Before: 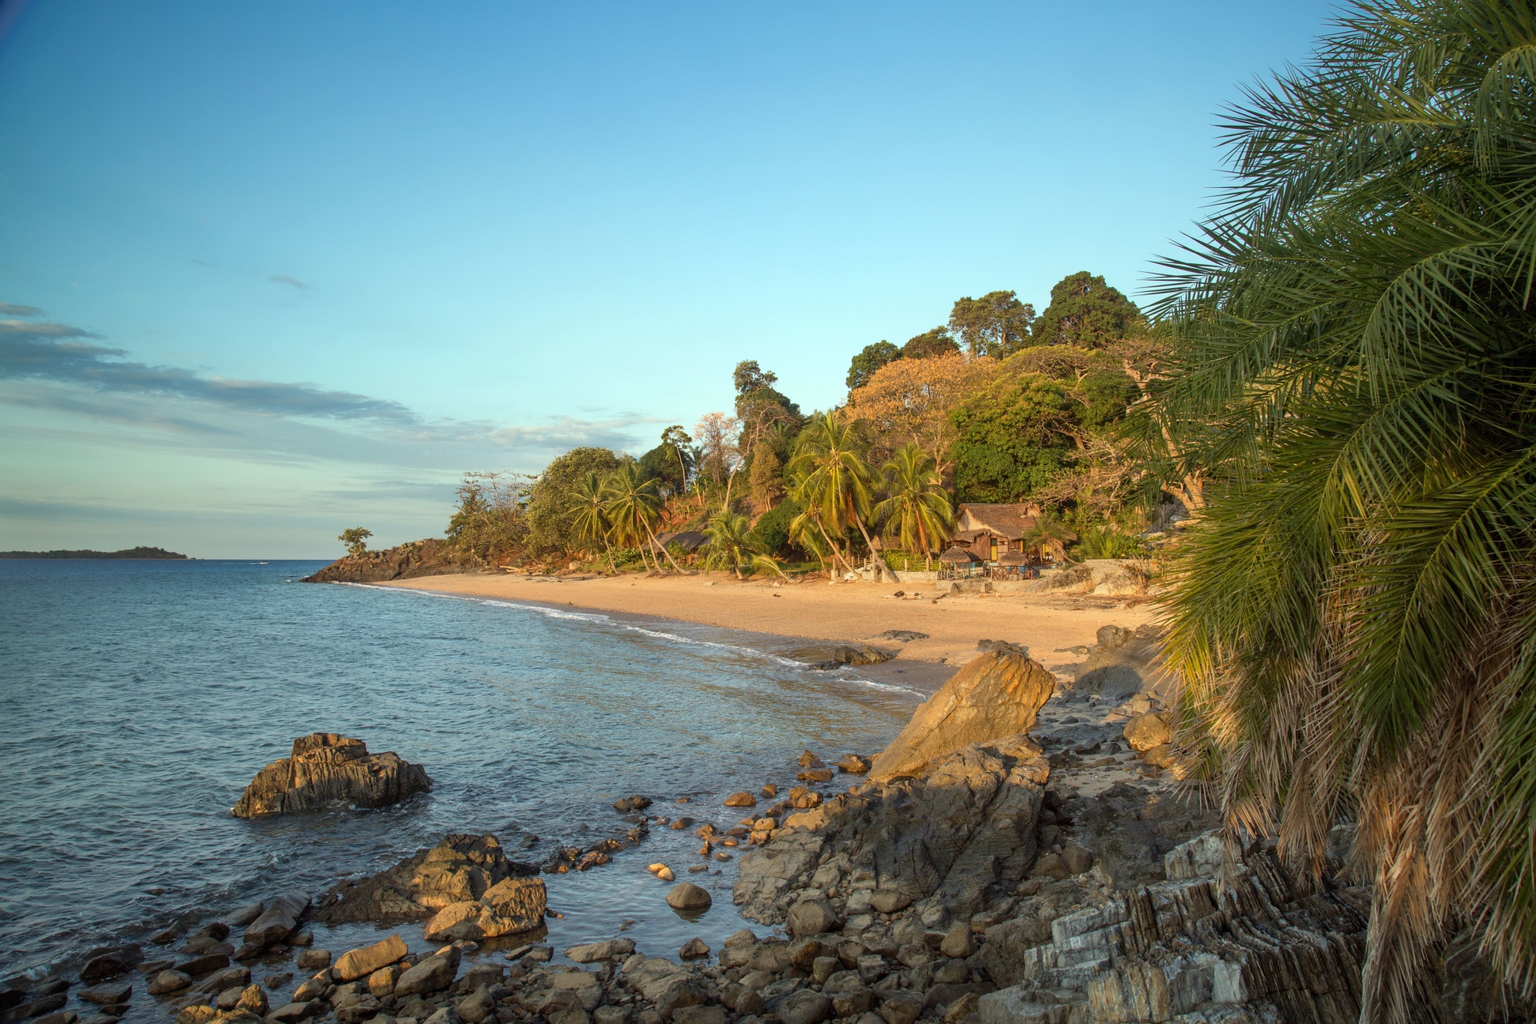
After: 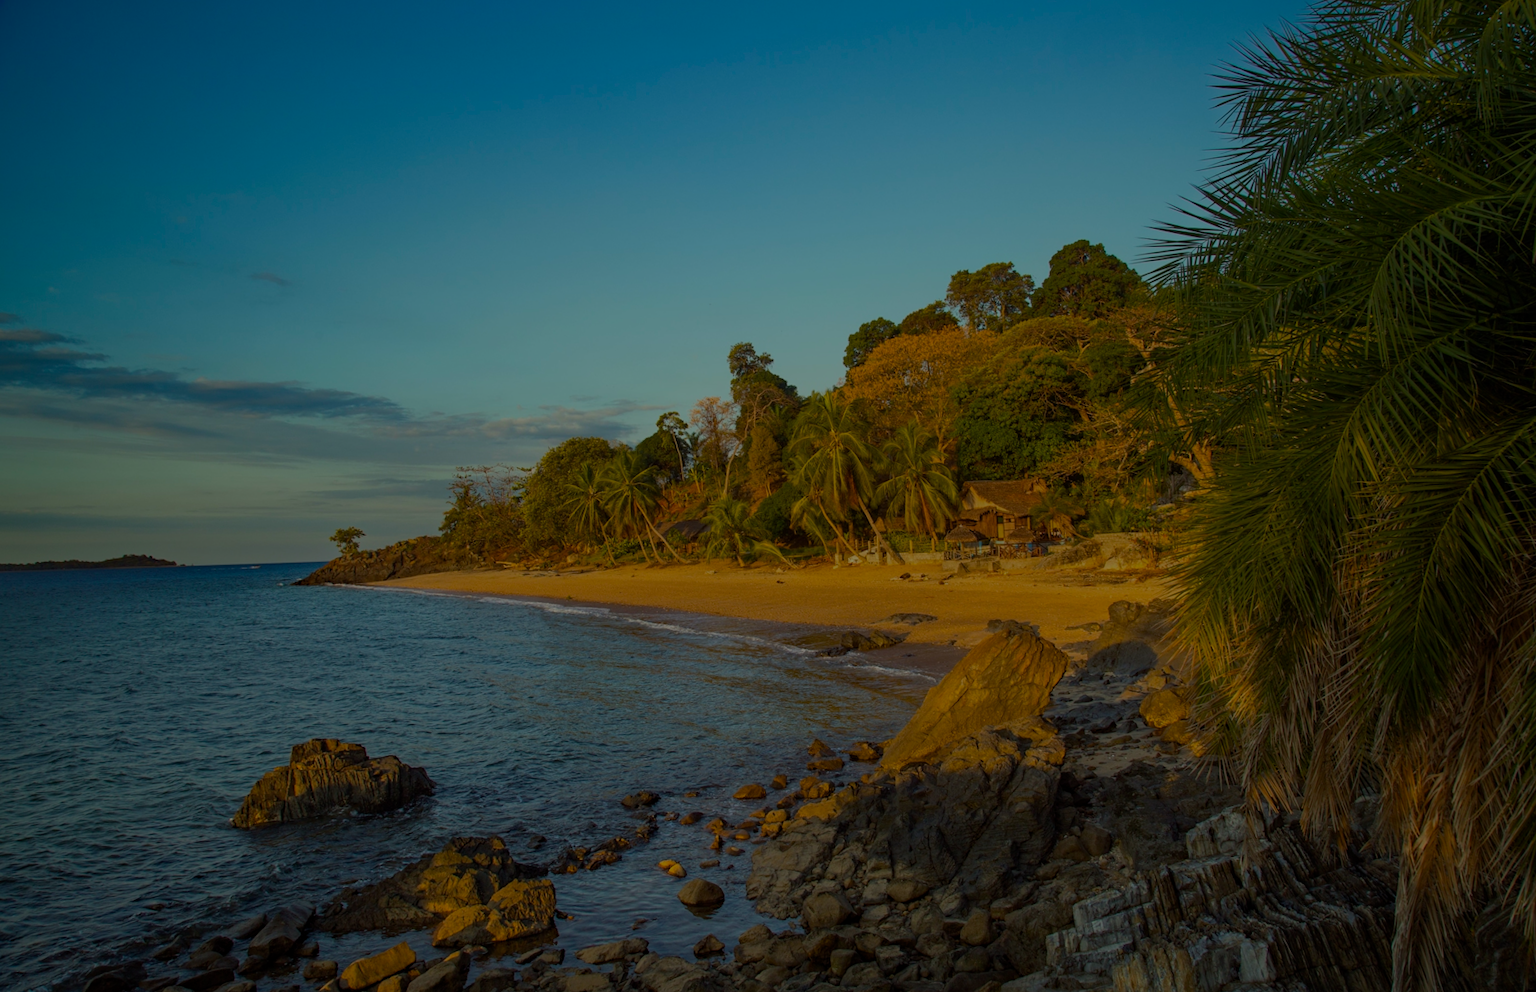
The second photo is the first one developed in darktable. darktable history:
haze removal: strength 0.29, distance 0.25, compatibility mode true, adaptive false
color balance rgb: perceptual saturation grading › global saturation 40%, global vibrance 15%
rotate and perspective: rotation -2°, crop left 0.022, crop right 0.978, crop top 0.049, crop bottom 0.951
exposure: exposure -2.002 EV, compensate highlight preservation false
